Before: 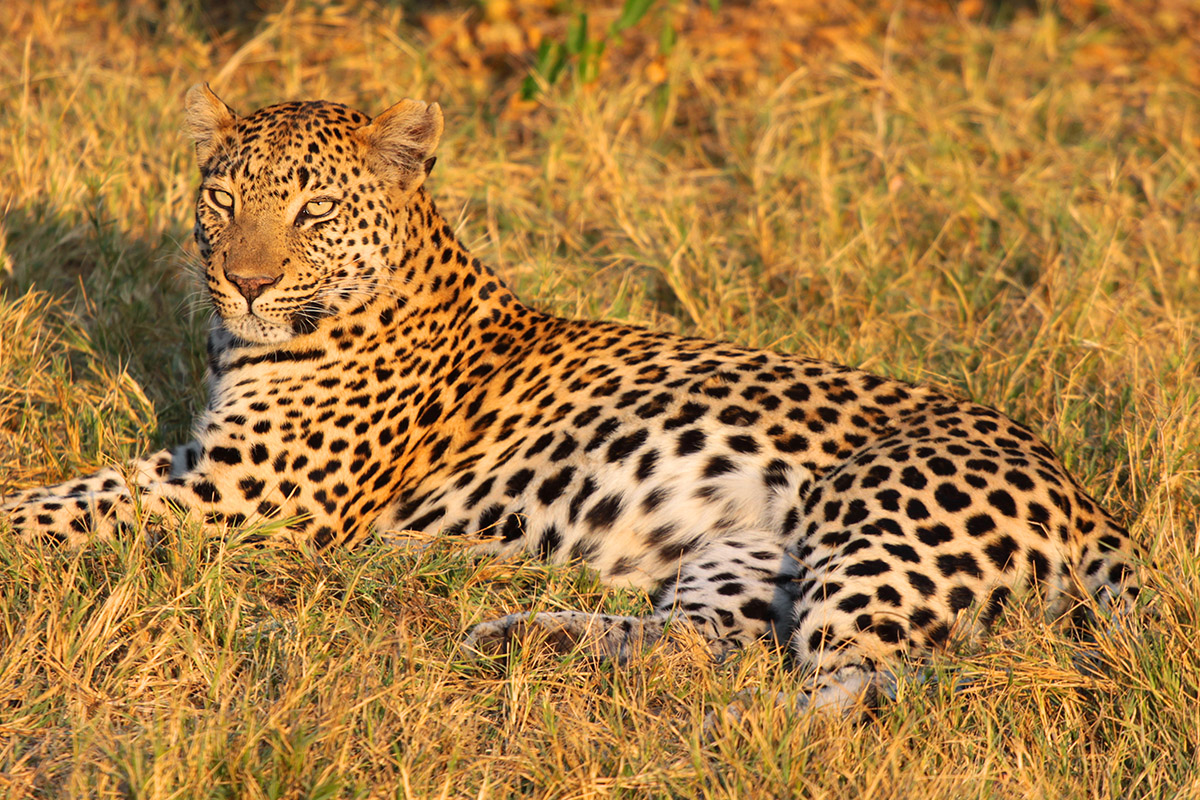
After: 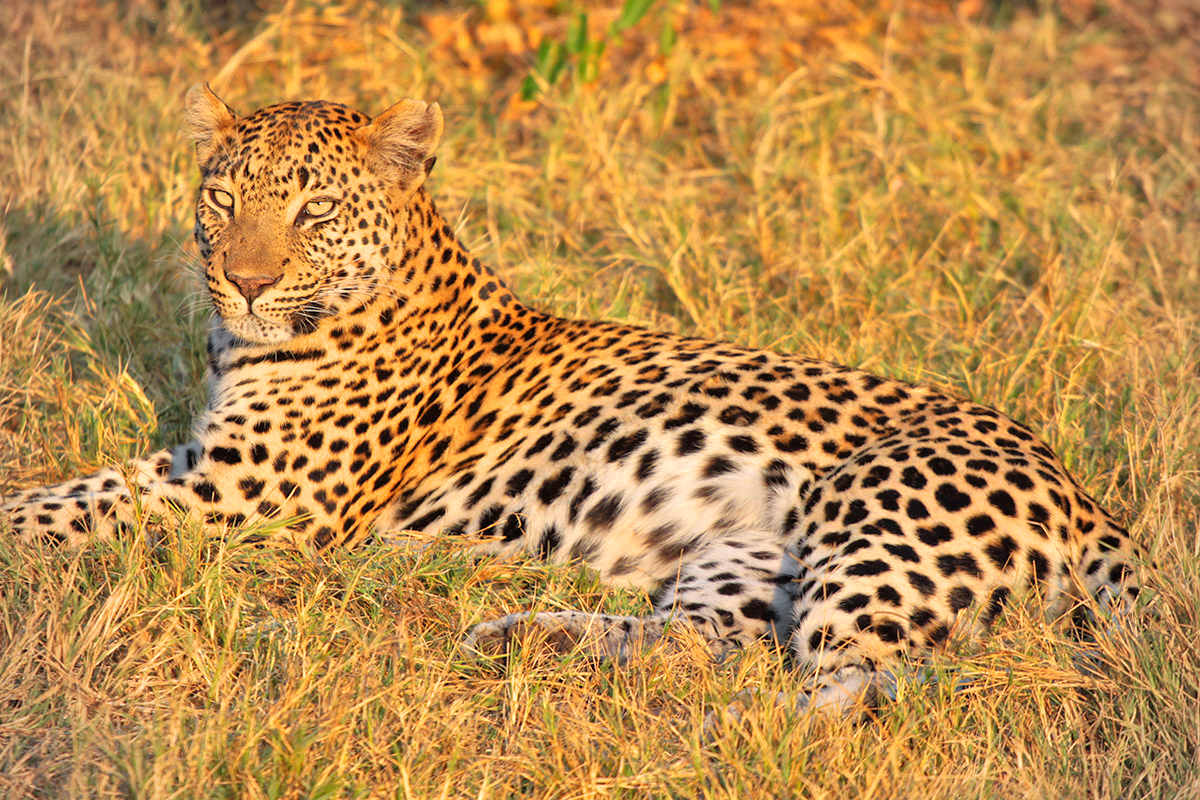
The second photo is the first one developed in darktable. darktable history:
vignetting: fall-off radius 60.92%
tone equalizer: -7 EV 0.15 EV, -6 EV 0.6 EV, -5 EV 1.15 EV, -4 EV 1.33 EV, -3 EV 1.15 EV, -2 EV 0.6 EV, -1 EV 0.15 EV, mask exposure compensation -0.5 EV
